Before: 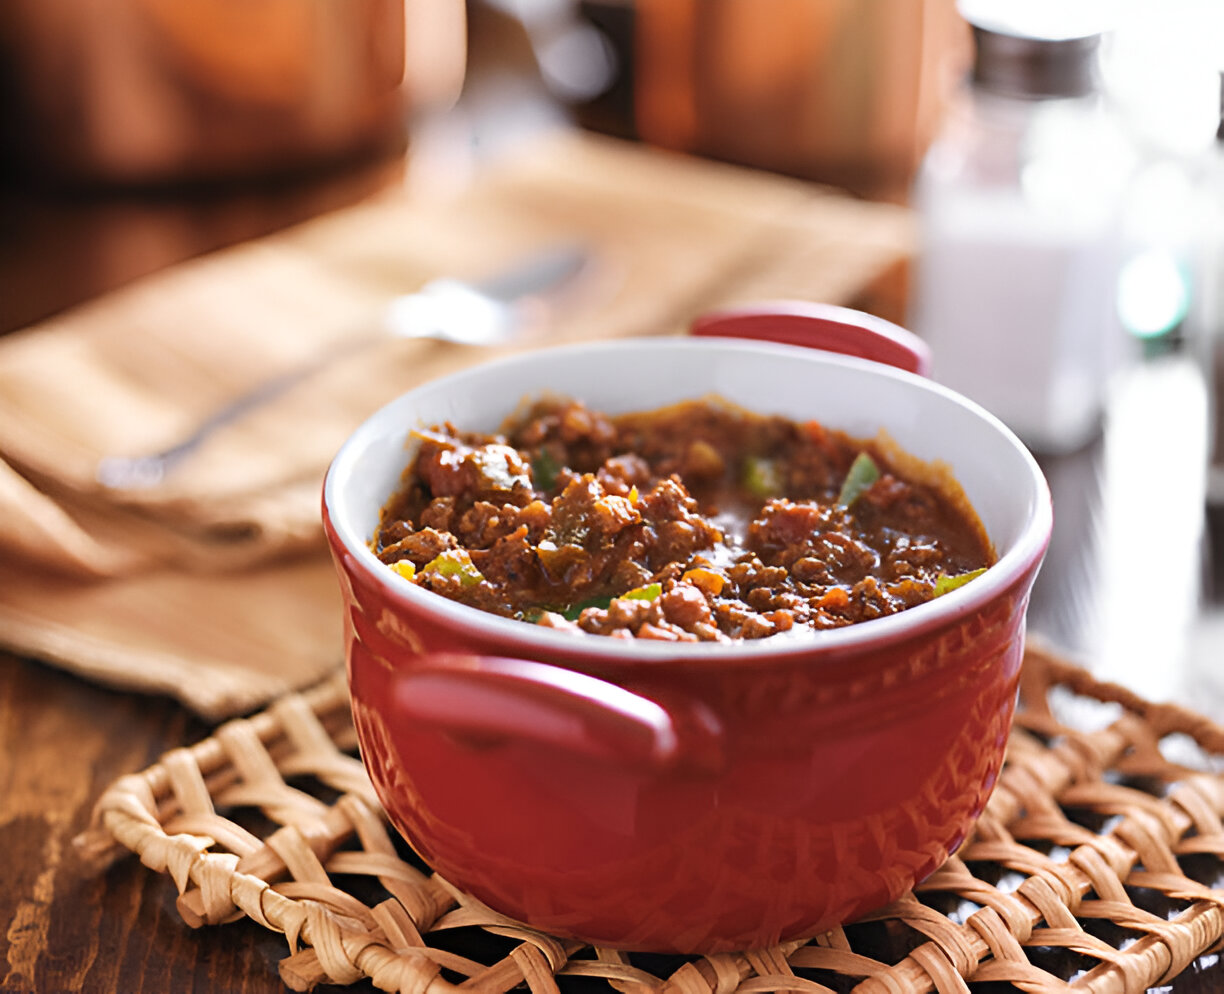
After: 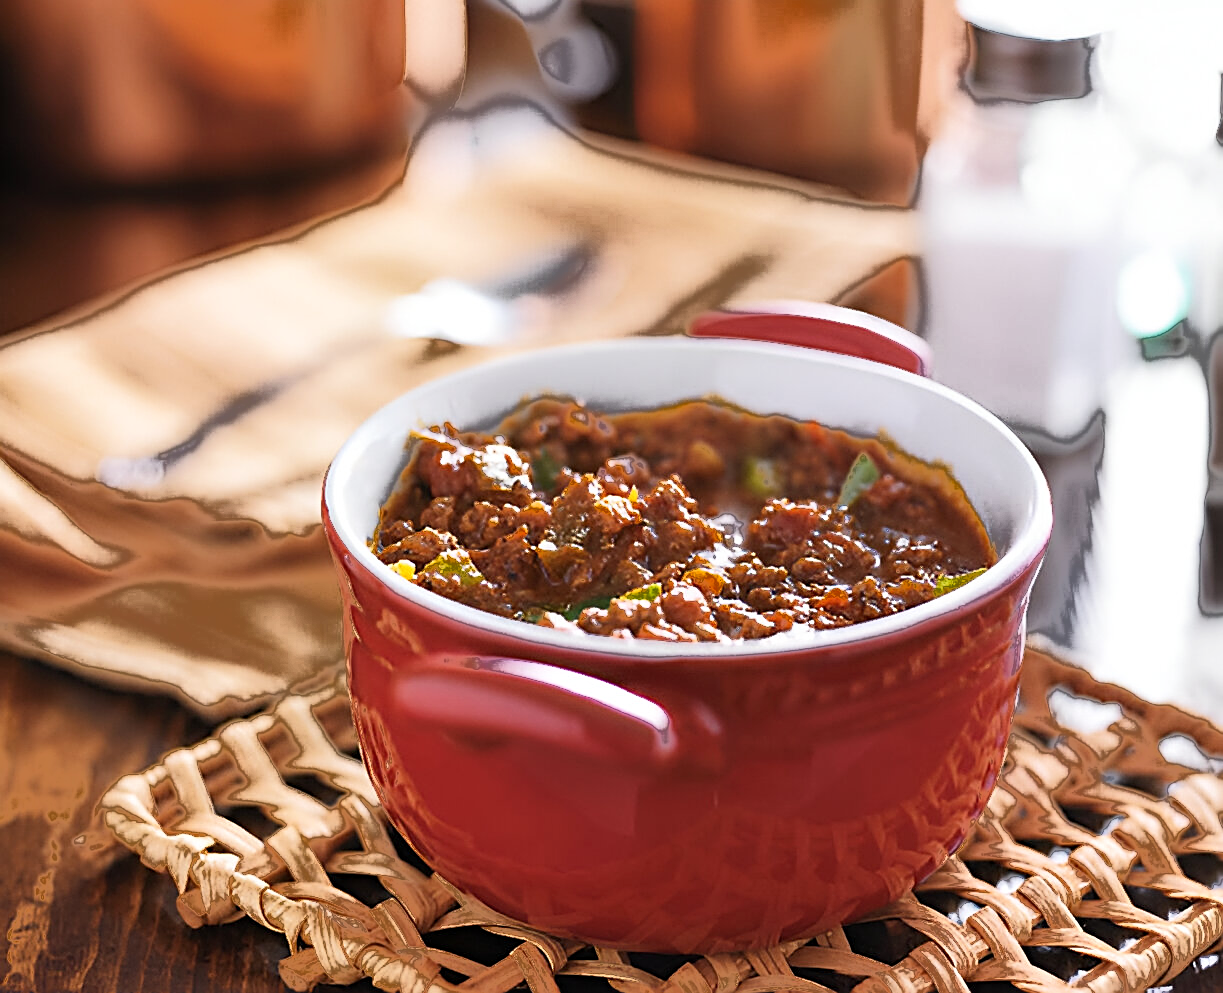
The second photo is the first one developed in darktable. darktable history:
sharpen: on, module defaults
fill light: exposure -0.73 EV, center 0.69, width 2.2
tone curve: curves: ch0 [(0, 0) (0.003, 0.003) (0.011, 0.011) (0.025, 0.026) (0.044, 0.046) (0.069, 0.072) (0.1, 0.103) (0.136, 0.141) (0.177, 0.184) (0.224, 0.233) (0.277, 0.287) (0.335, 0.348) (0.399, 0.414) (0.468, 0.486) (0.543, 0.563) (0.623, 0.647) (0.709, 0.736) (0.801, 0.831) (0.898, 0.92) (1, 1)], preserve colors none
